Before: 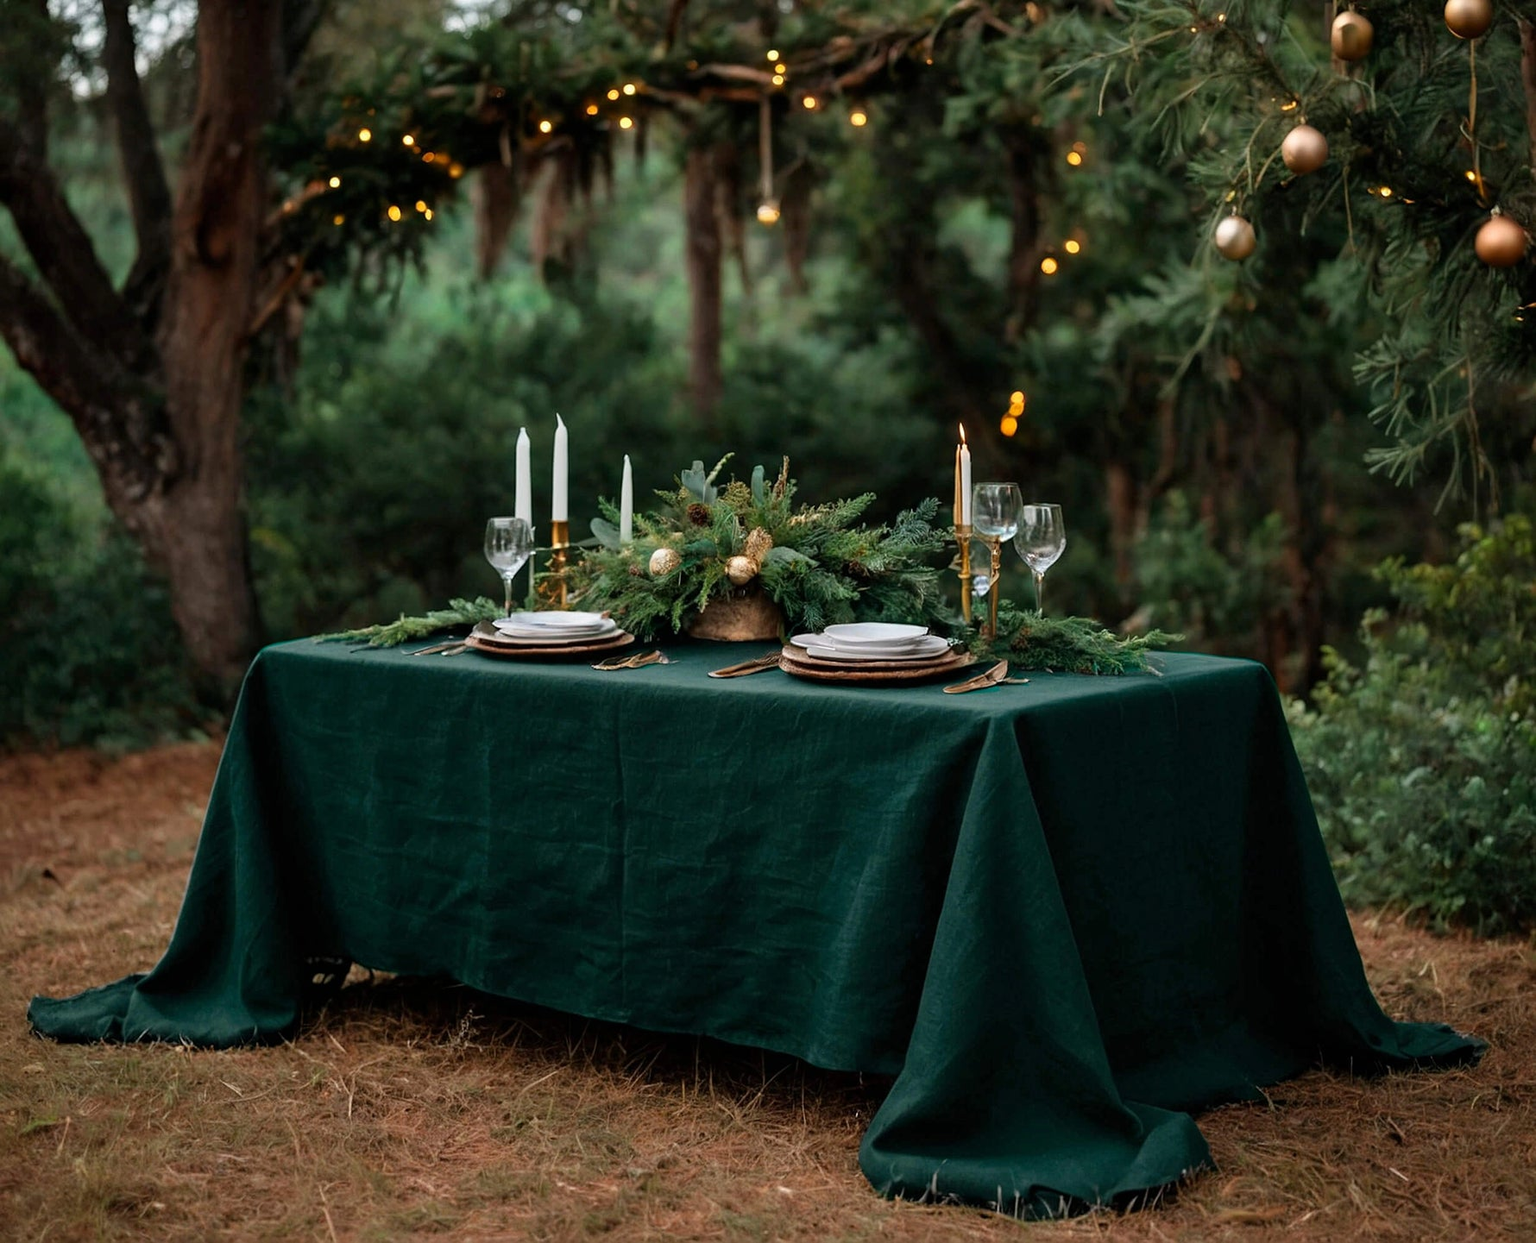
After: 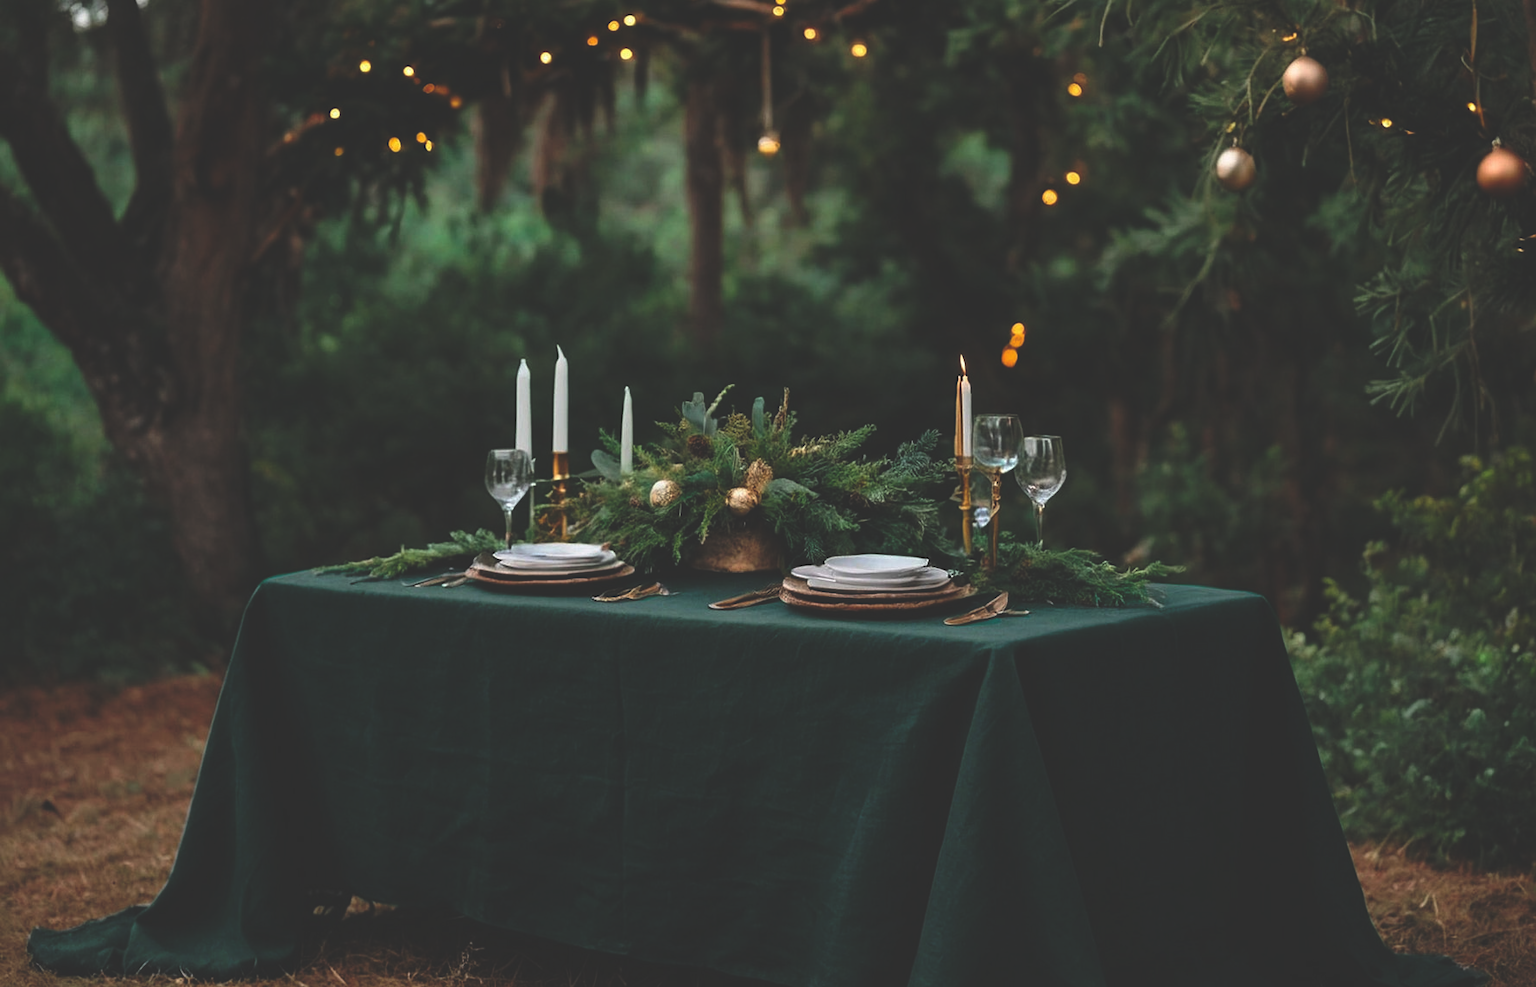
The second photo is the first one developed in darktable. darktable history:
crop and rotate: top 5.667%, bottom 14.937%
rgb curve: curves: ch0 [(0, 0.186) (0.314, 0.284) (0.775, 0.708) (1, 1)], compensate middle gray true, preserve colors none
